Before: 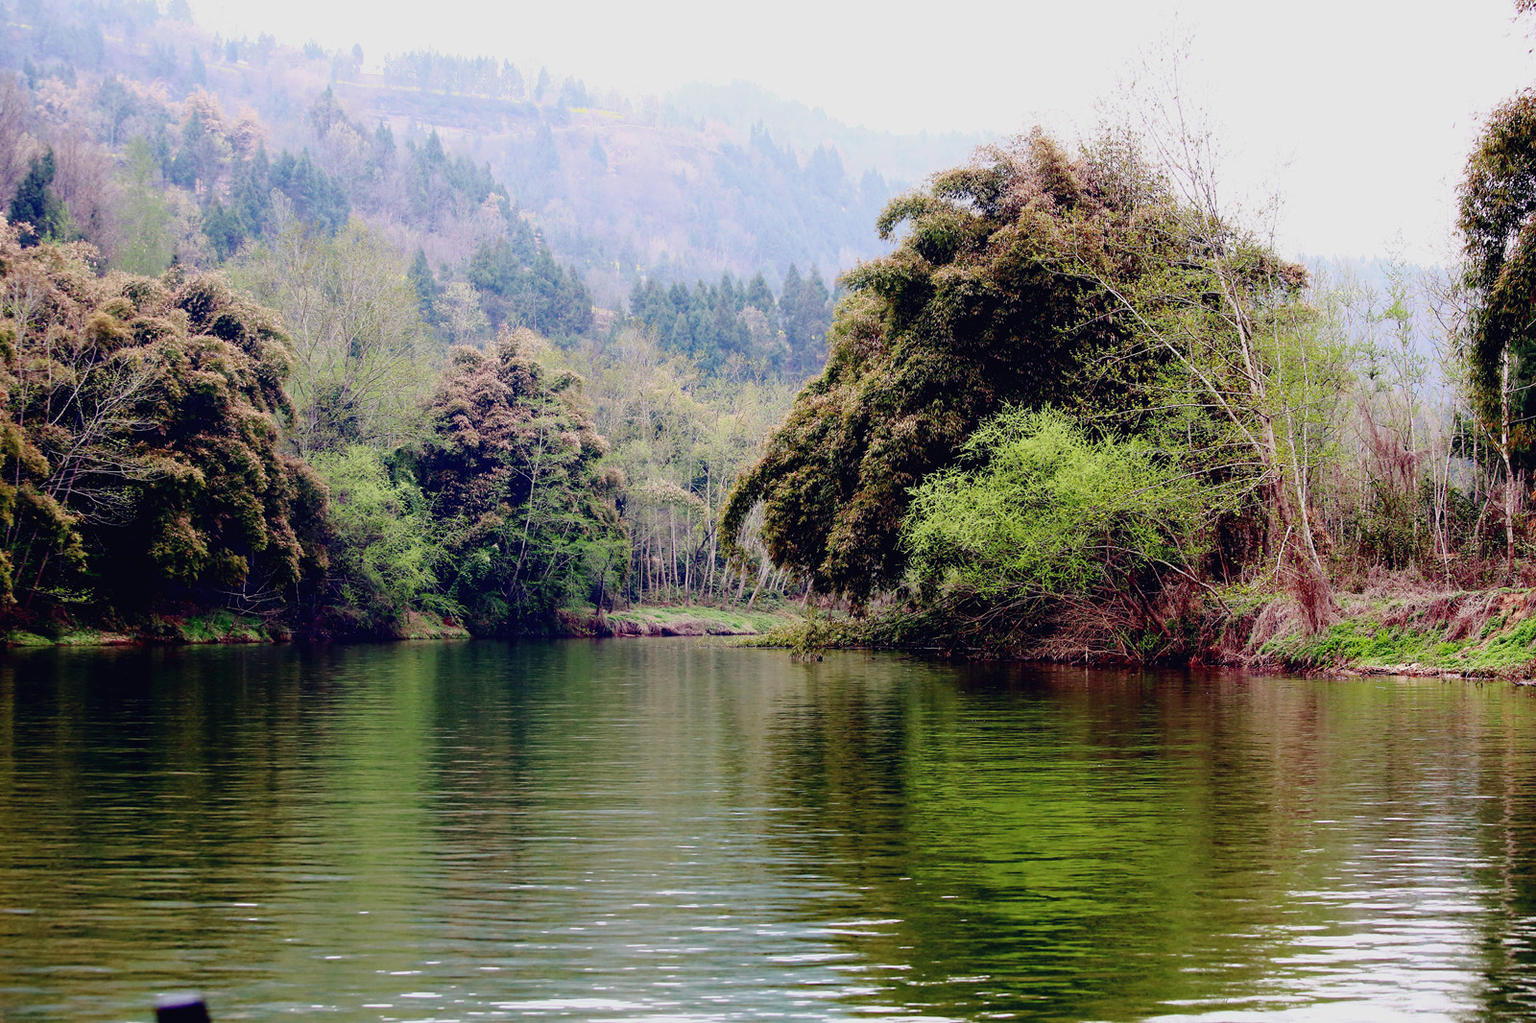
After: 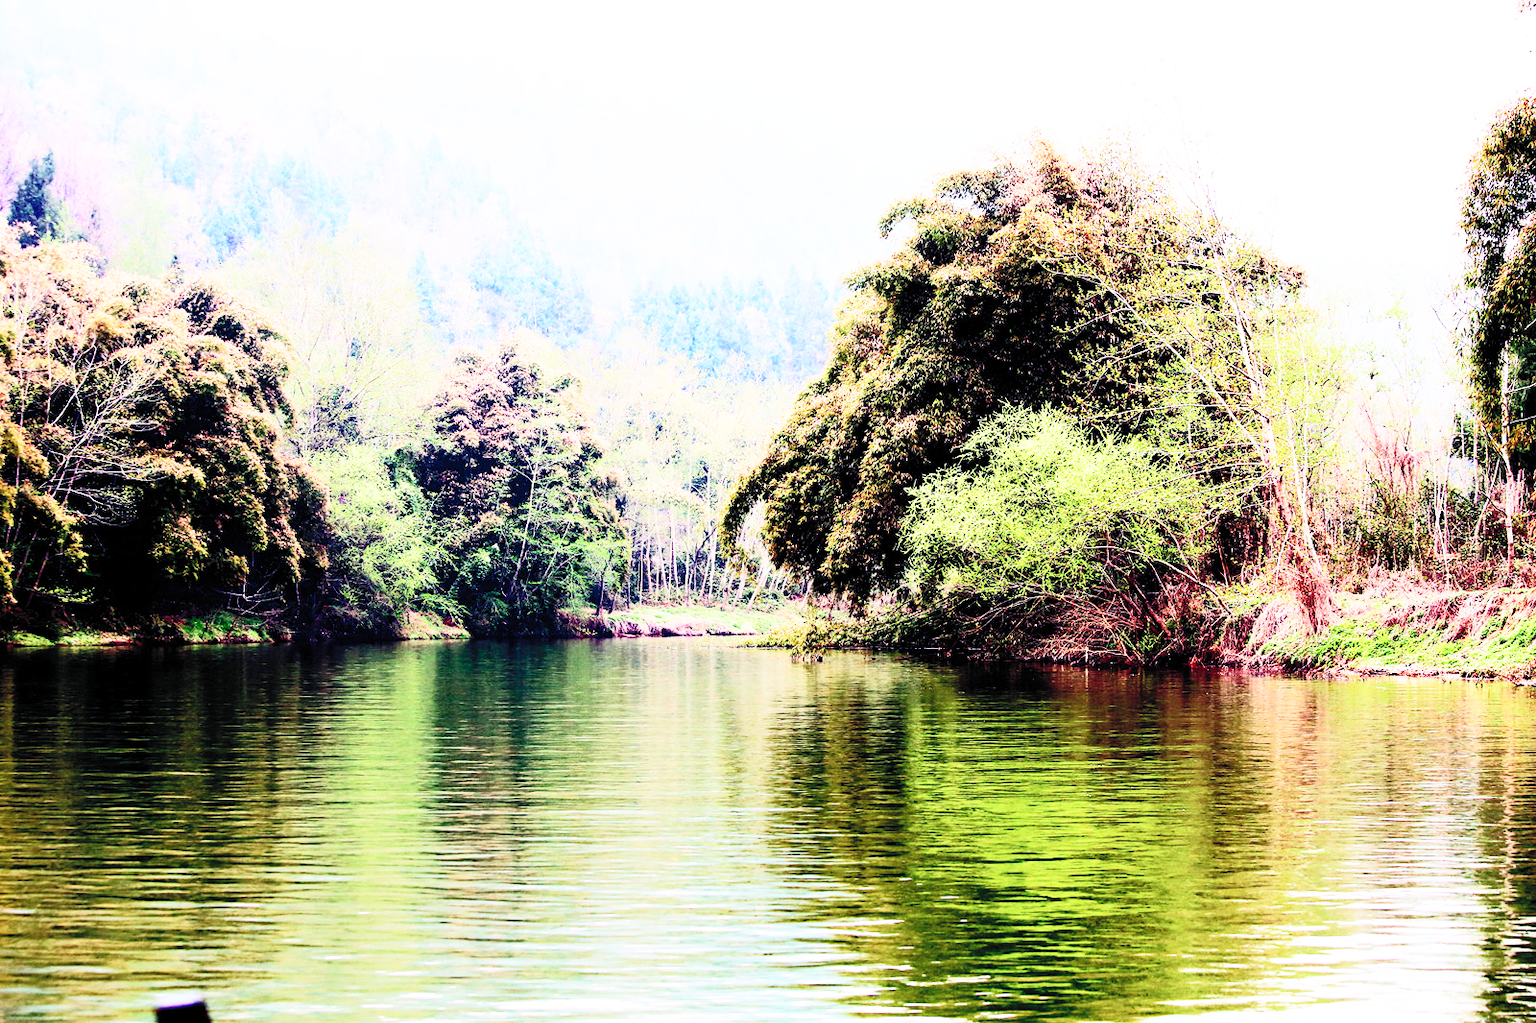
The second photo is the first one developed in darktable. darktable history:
contrast brightness saturation: contrast 0.393, brightness 0.534
filmic rgb: middle gray luminance 9.95%, black relative exposure -8.59 EV, white relative exposure 3.33 EV, target black luminance 0%, hardness 5.2, latitude 44.61%, contrast 1.305, highlights saturation mix 4.66%, shadows ↔ highlights balance 24.65%, preserve chrominance no, color science v3 (2019), use custom middle-gray values true
